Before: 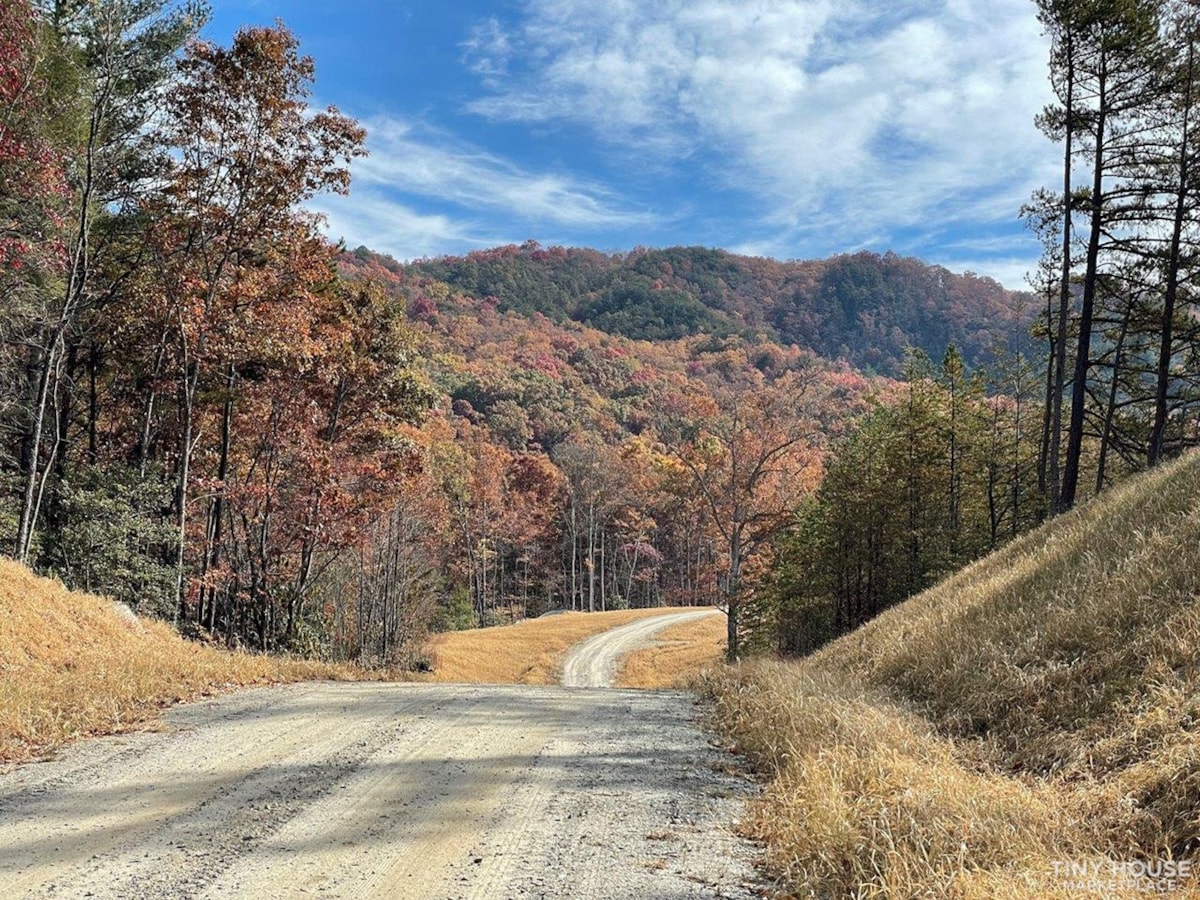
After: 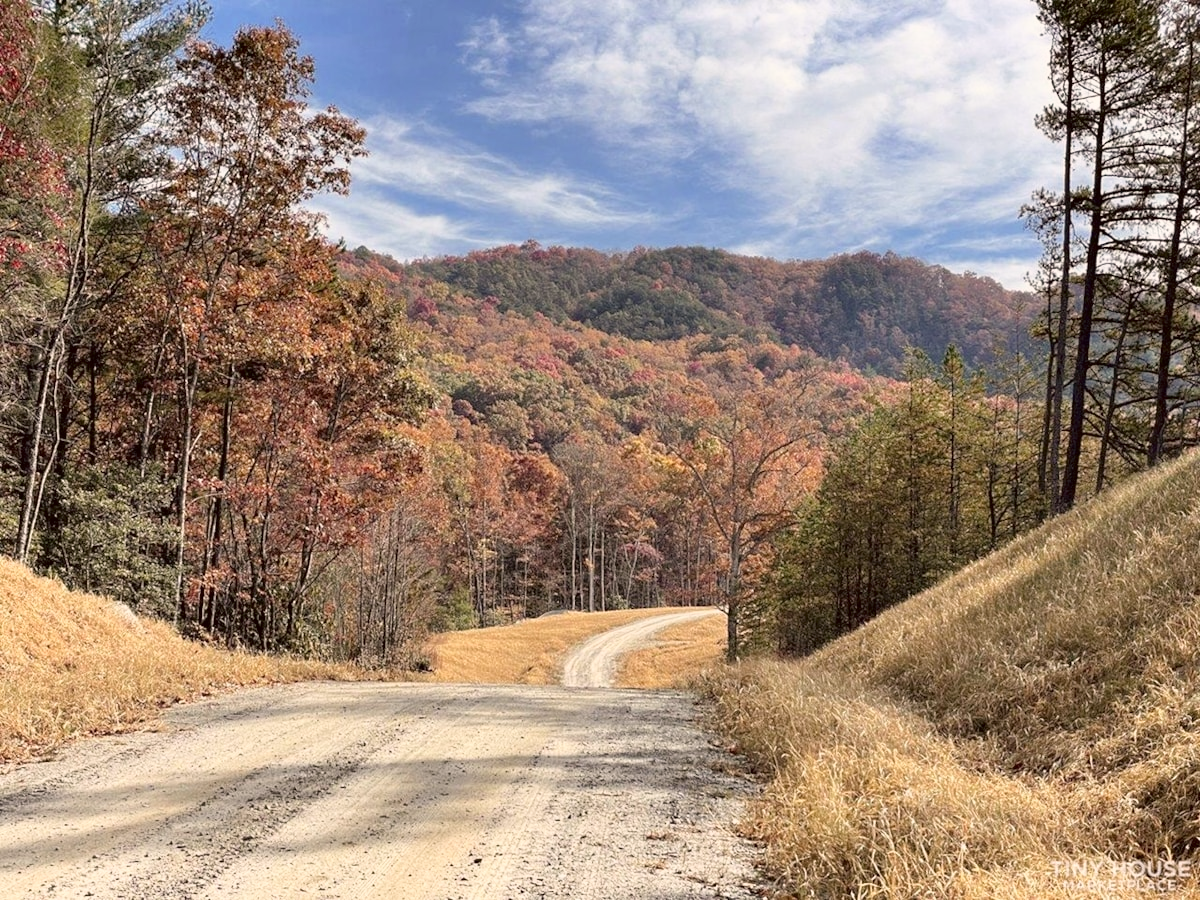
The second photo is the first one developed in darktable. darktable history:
color correction: highlights a* 6.17, highlights b* 7.63, shadows a* 5.32, shadows b* 7.24, saturation 0.892
tone equalizer: -7 EV 0.148 EV, -6 EV 0.591 EV, -5 EV 1.12 EV, -4 EV 1.36 EV, -3 EV 1.15 EV, -2 EV 0.6 EV, -1 EV 0.148 EV, smoothing diameter 24.84%, edges refinement/feathering 9.7, preserve details guided filter
shadows and highlights: shadows -63.15, white point adjustment -5.37, highlights 62.05
